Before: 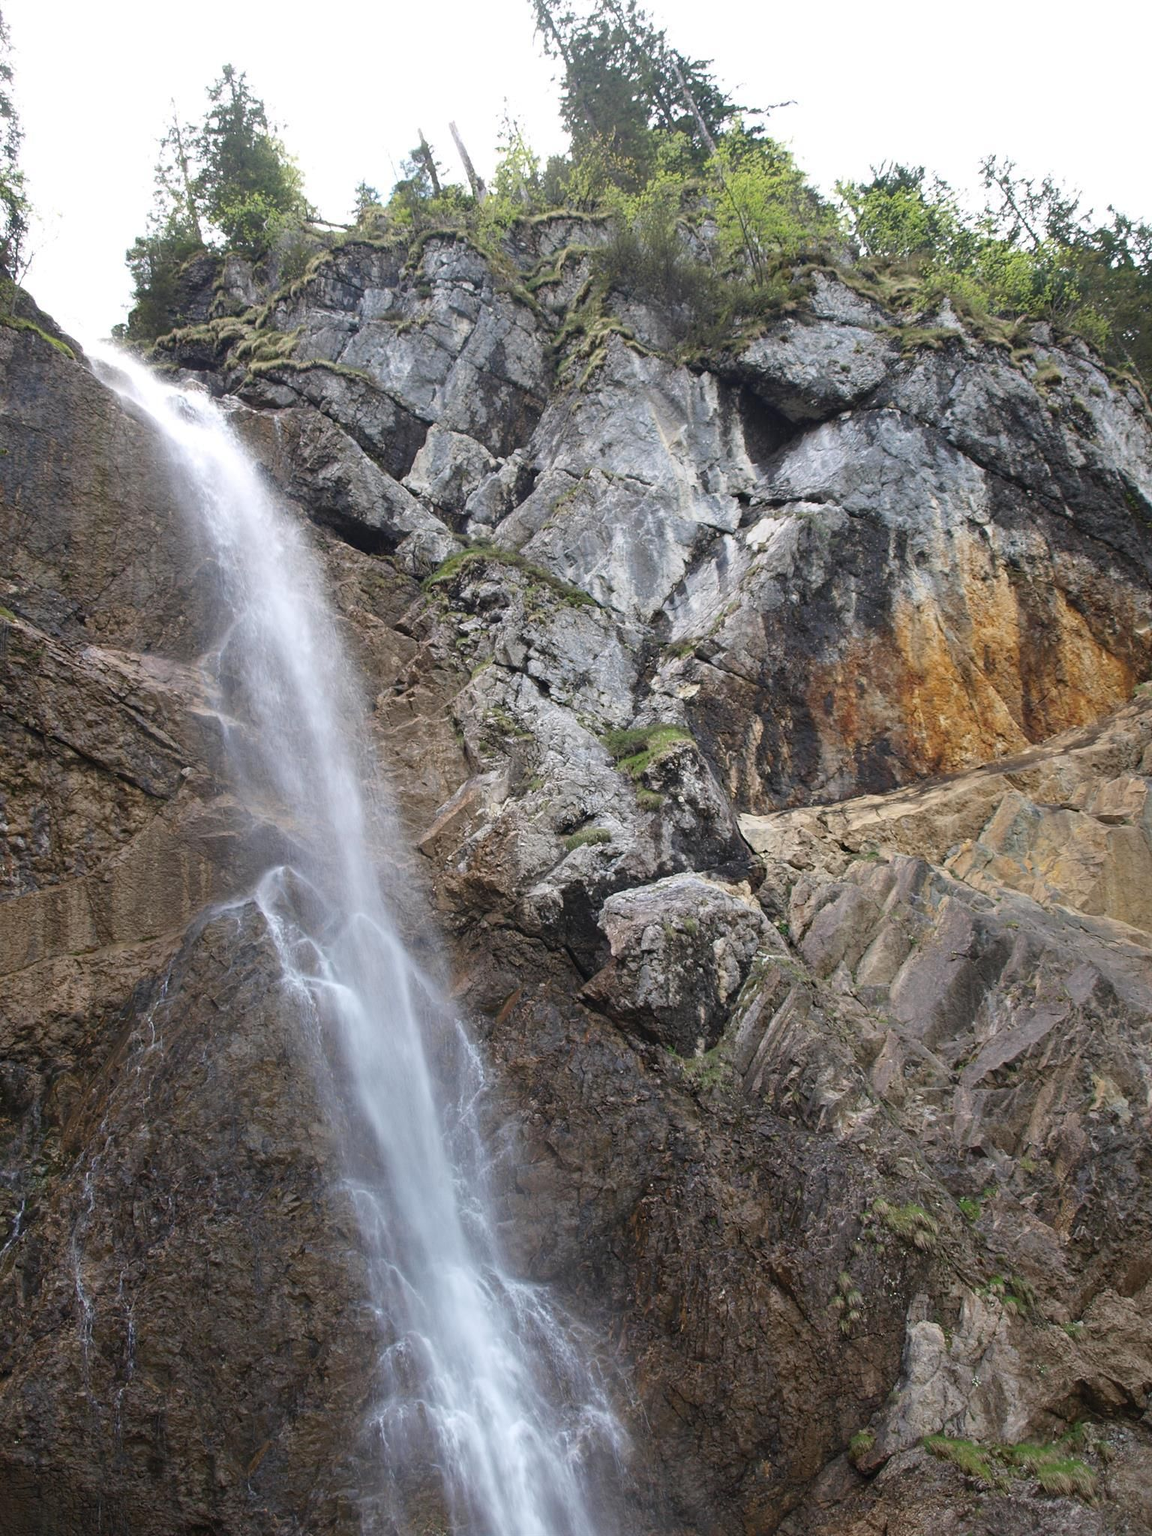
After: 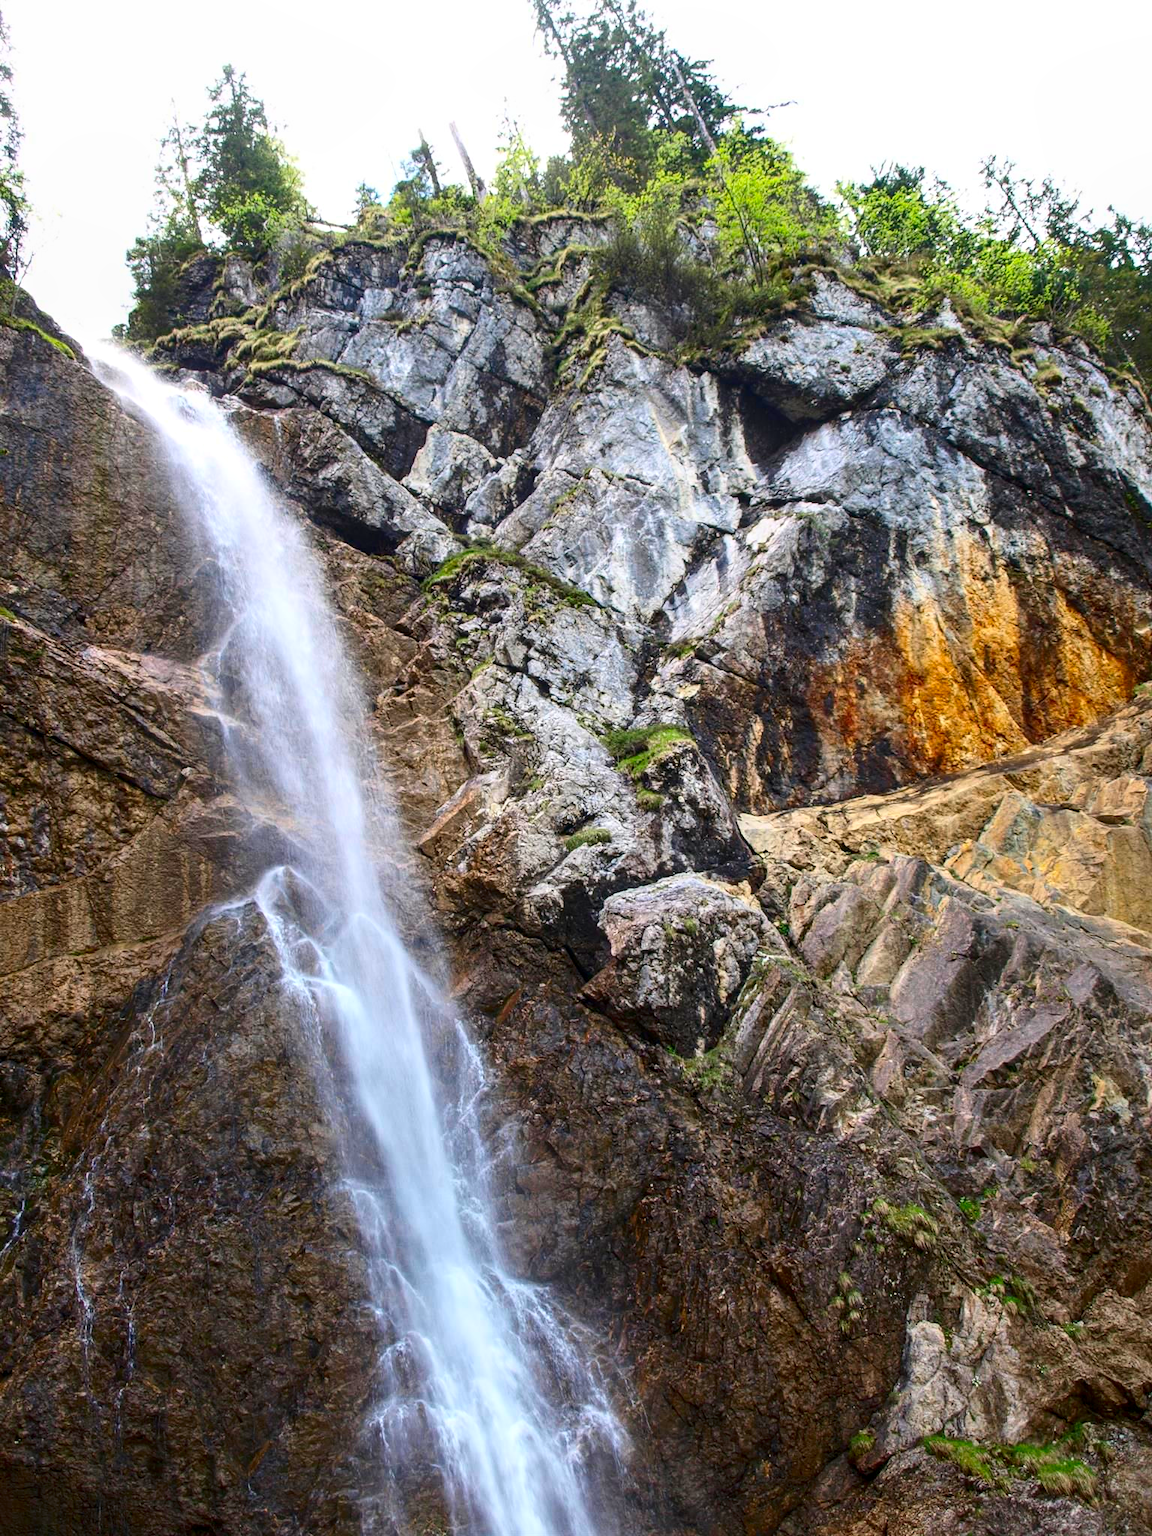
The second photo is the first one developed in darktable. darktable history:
local contrast: on, module defaults
contrast brightness saturation: contrast 0.26, brightness 0.02, saturation 0.87
